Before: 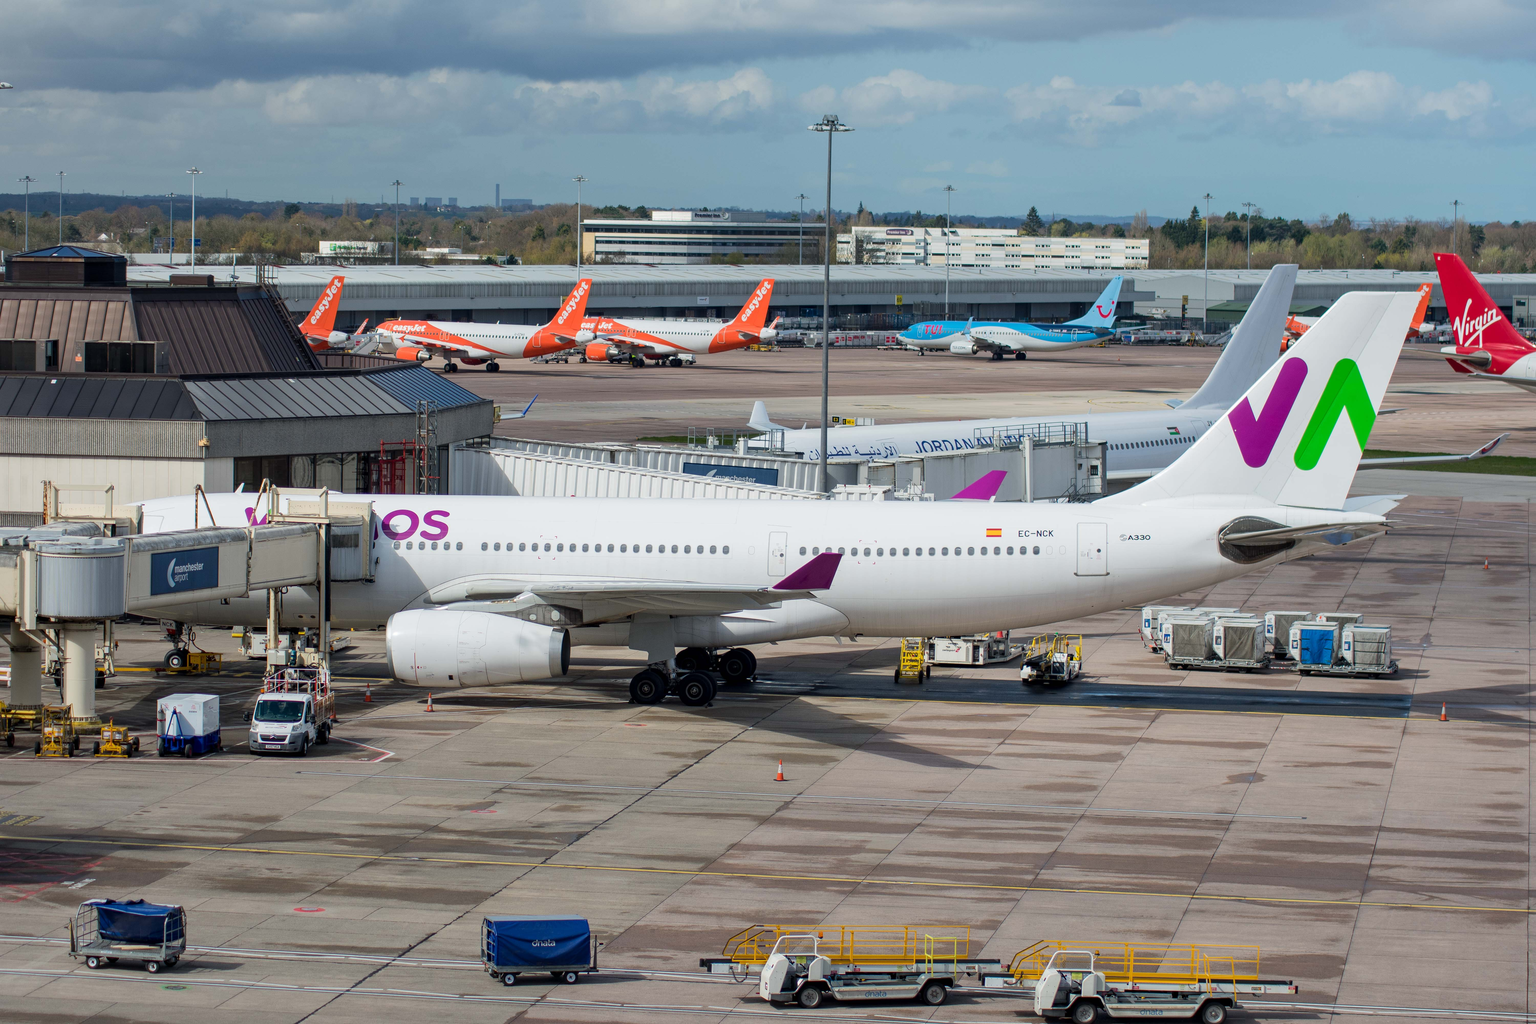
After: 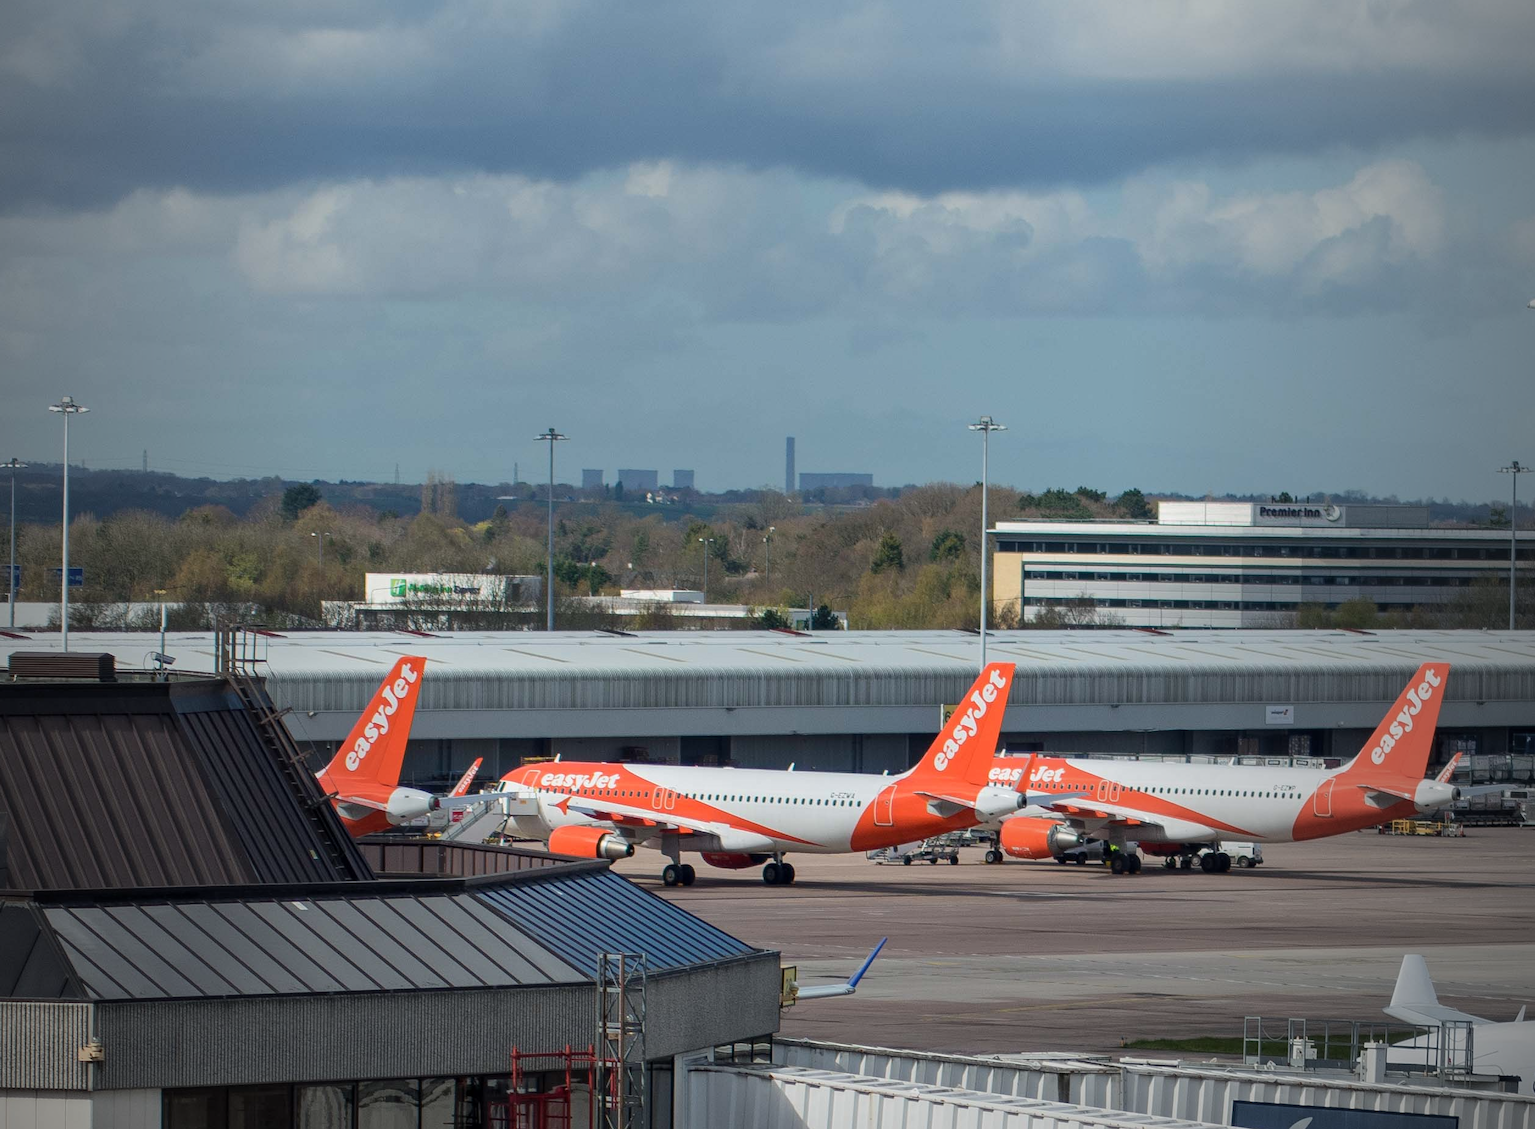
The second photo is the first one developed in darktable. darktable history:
crop and rotate: left 10.817%, top 0.062%, right 47.194%, bottom 53.626%
tone equalizer: on, module defaults
vignetting: fall-off start 72.14%, fall-off radius 108.07%, brightness -0.713, saturation -0.488, center (-0.054, -0.359), width/height ratio 0.729
